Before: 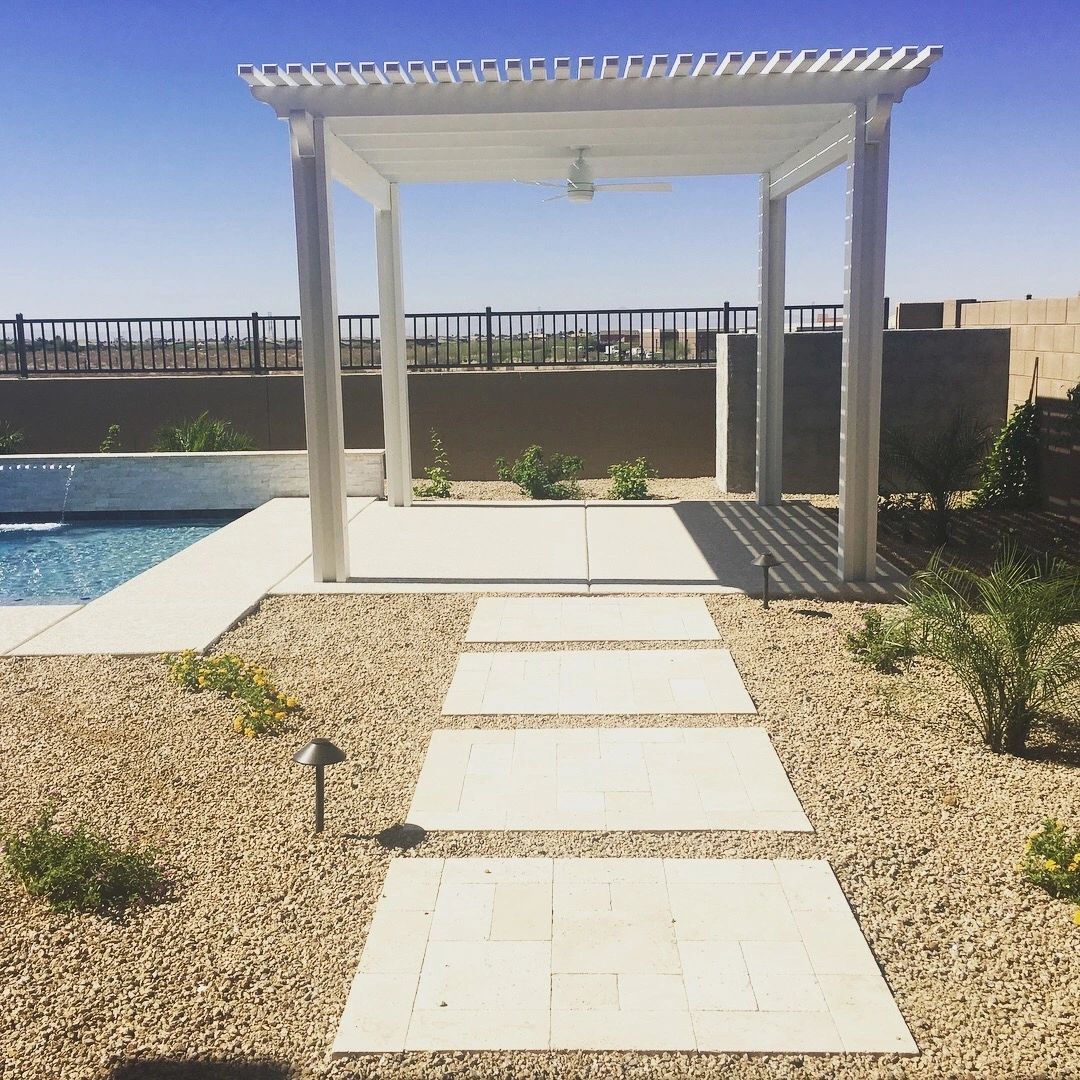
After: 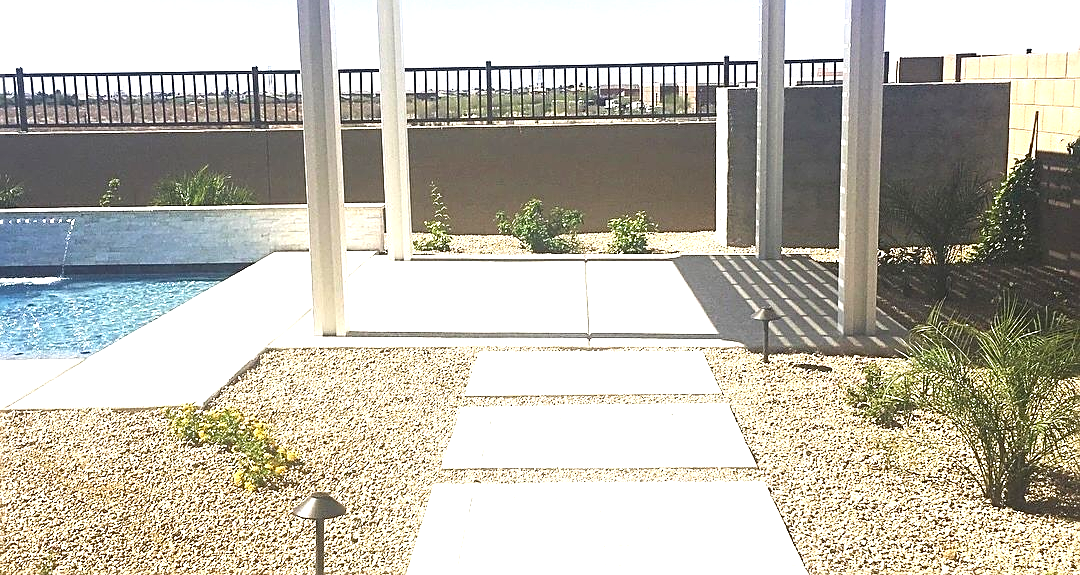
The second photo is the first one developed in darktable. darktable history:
sharpen: radius 1.92
crop and rotate: top 22.922%, bottom 23.782%
exposure: black level correction 0, exposure 1.001 EV, compensate highlight preservation false
